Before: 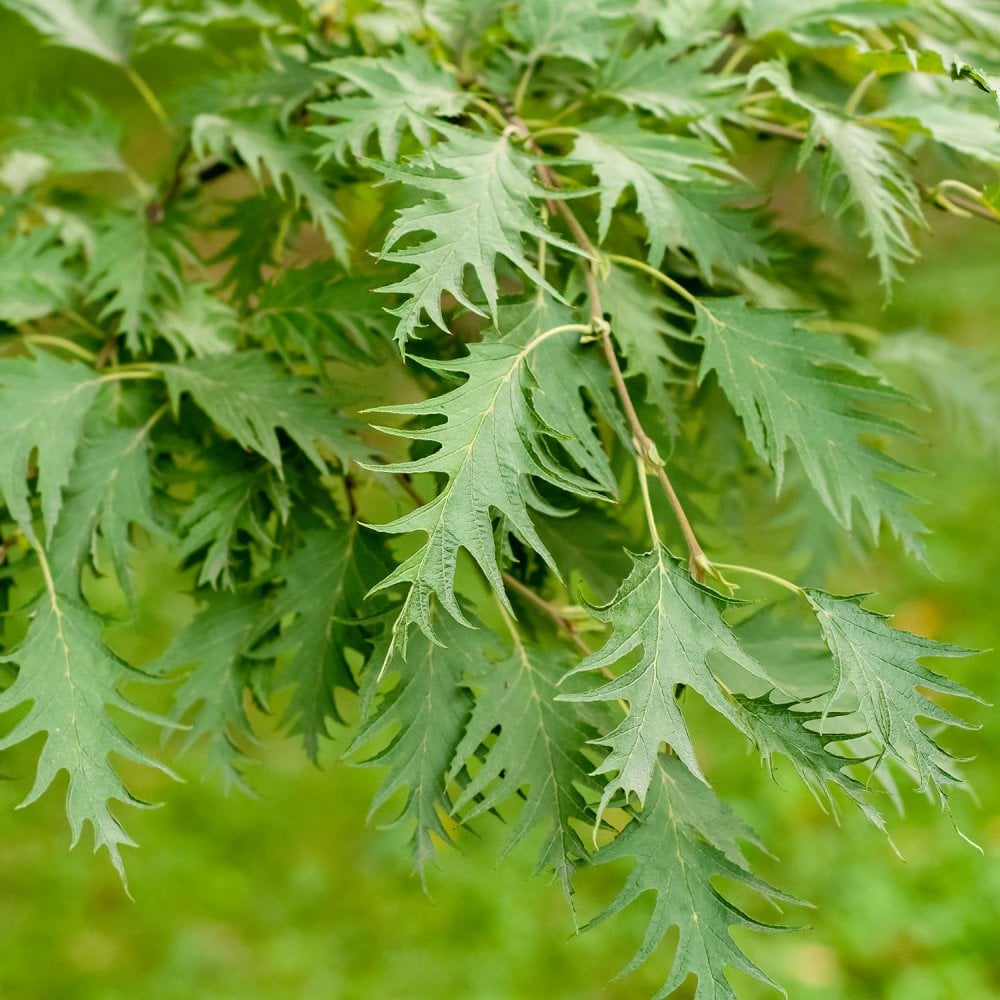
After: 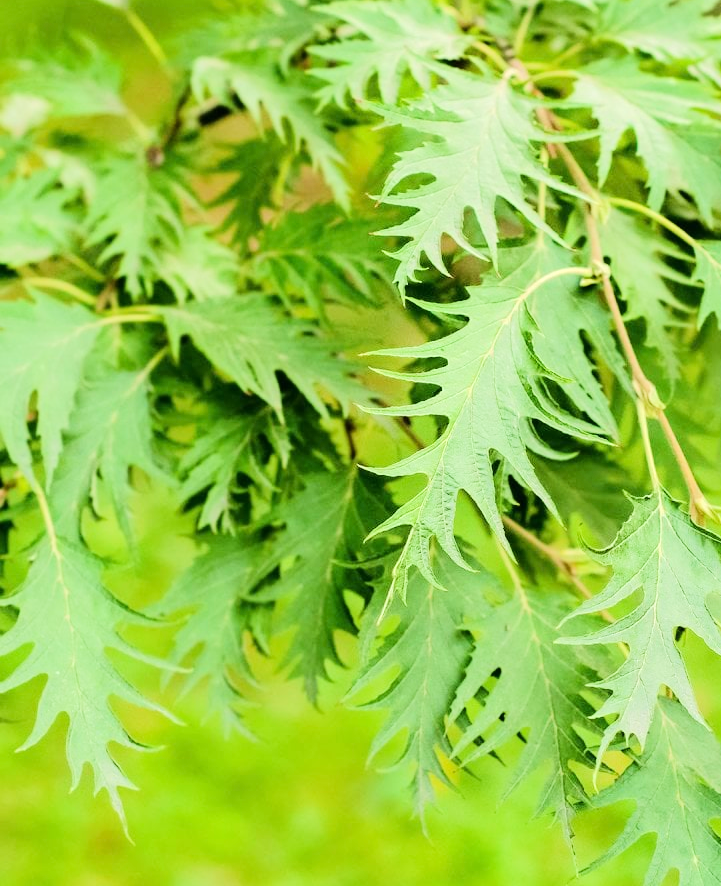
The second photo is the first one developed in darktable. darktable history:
crop: top 5.765%, right 27.874%, bottom 5.634%
tone equalizer: -7 EV 0.147 EV, -6 EV 0.593 EV, -5 EV 1.18 EV, -4 EV 1.34 EV, -3 EV 1.15 EV, -2 EV 0.6 EV, -1 EV 0.151 EV, edges refinement/feathering 500, mask exposure compensation -1.57 EV, preserve details no
